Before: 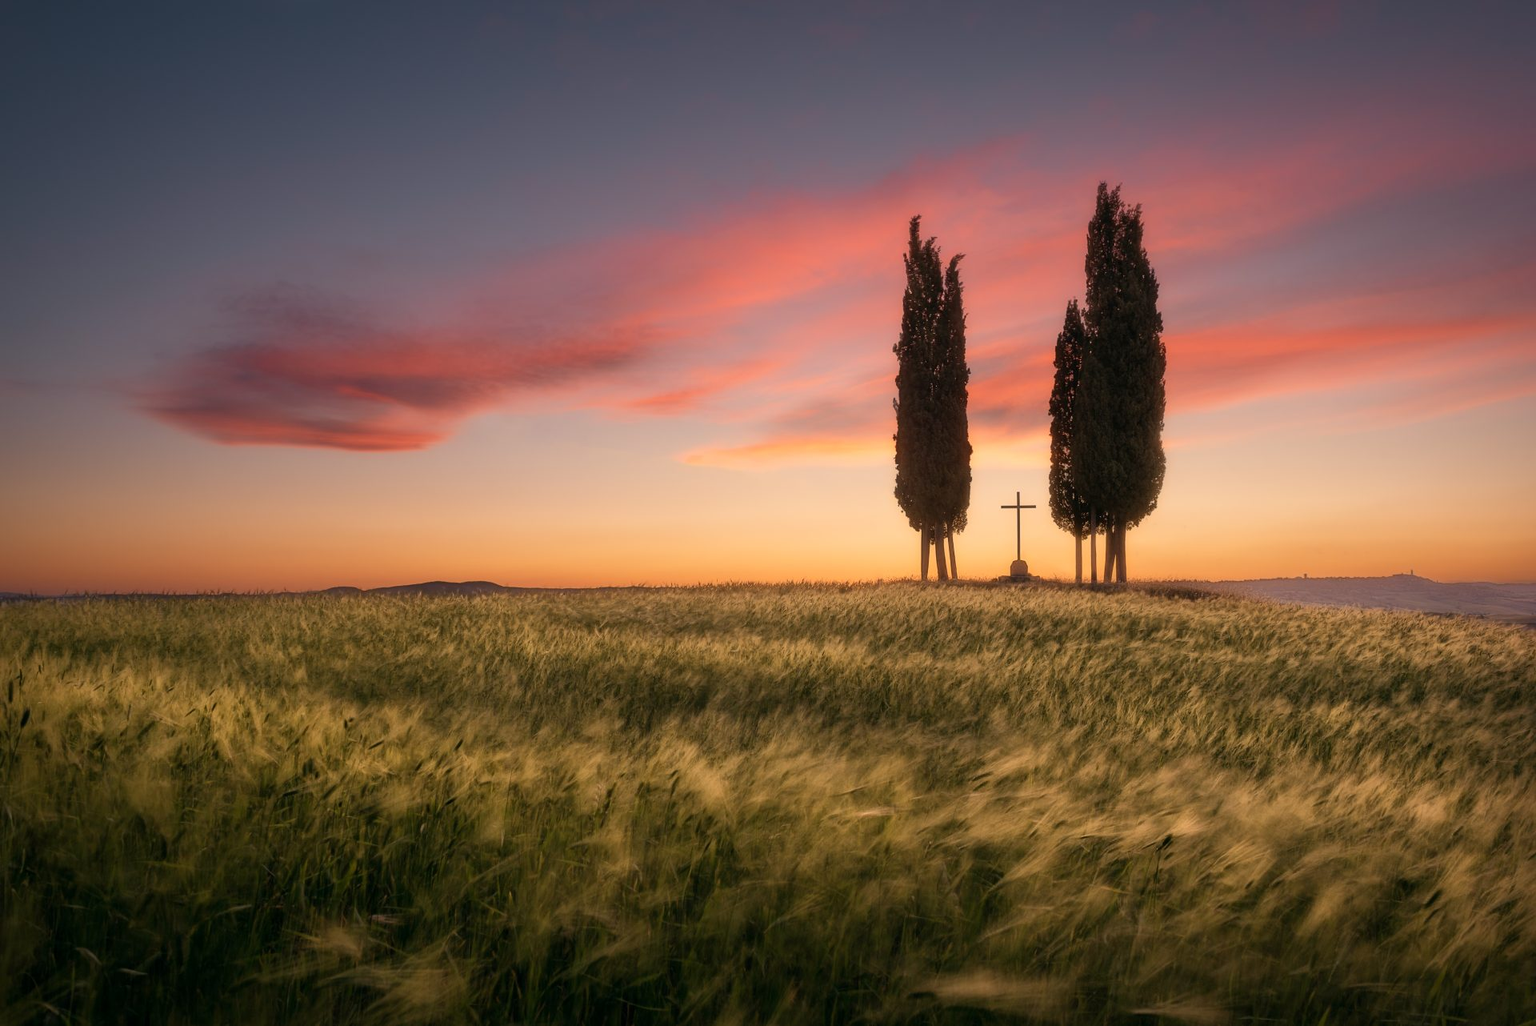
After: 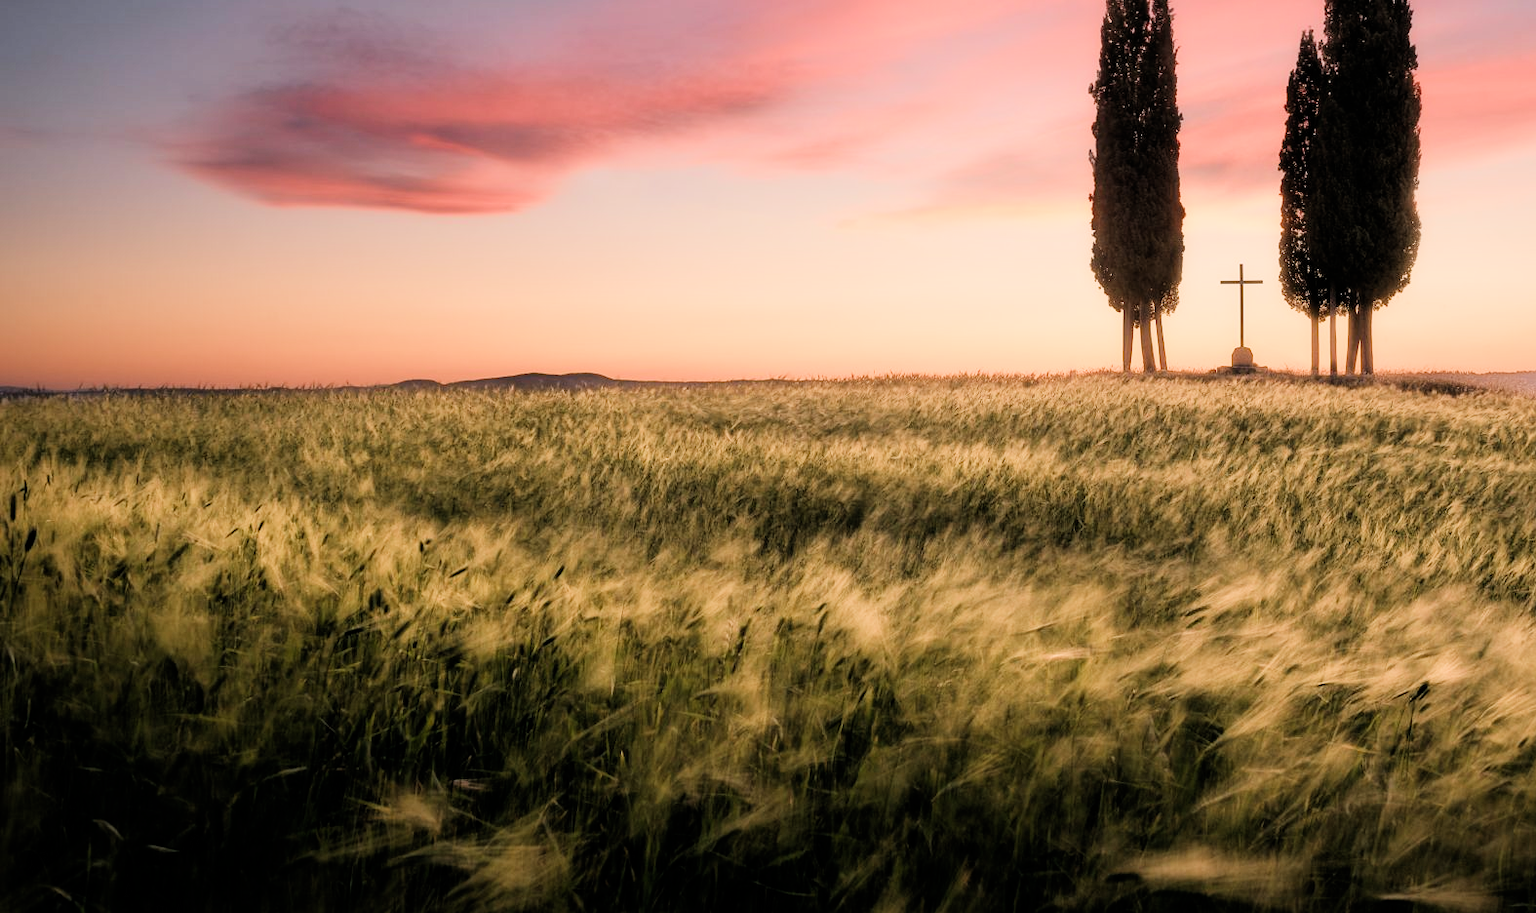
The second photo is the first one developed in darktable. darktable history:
crop: top 26.906%, right 17.964%
exposure: black level correction 0.001, exposure 0.958 EV, compensate highlight preservation false
filmic rgb: black relative exposure -7.5 EV, white relative exposure 5 EV, threshold 5.98 EV, hardness 3.31, contrast 1.298, color science v4 (2020), enable highlight reconstruction true
